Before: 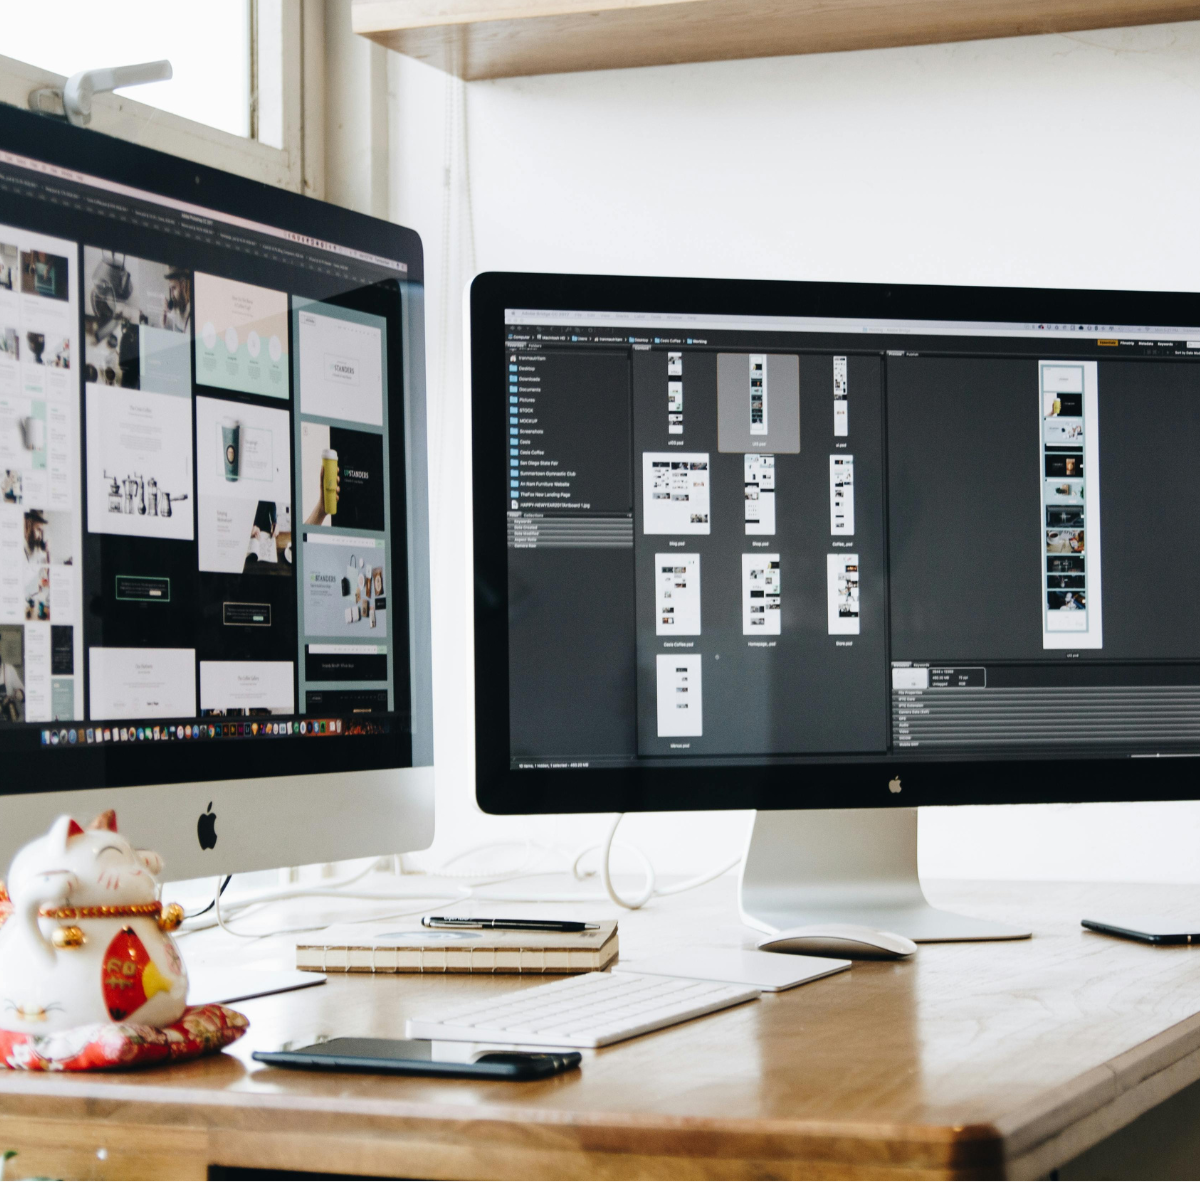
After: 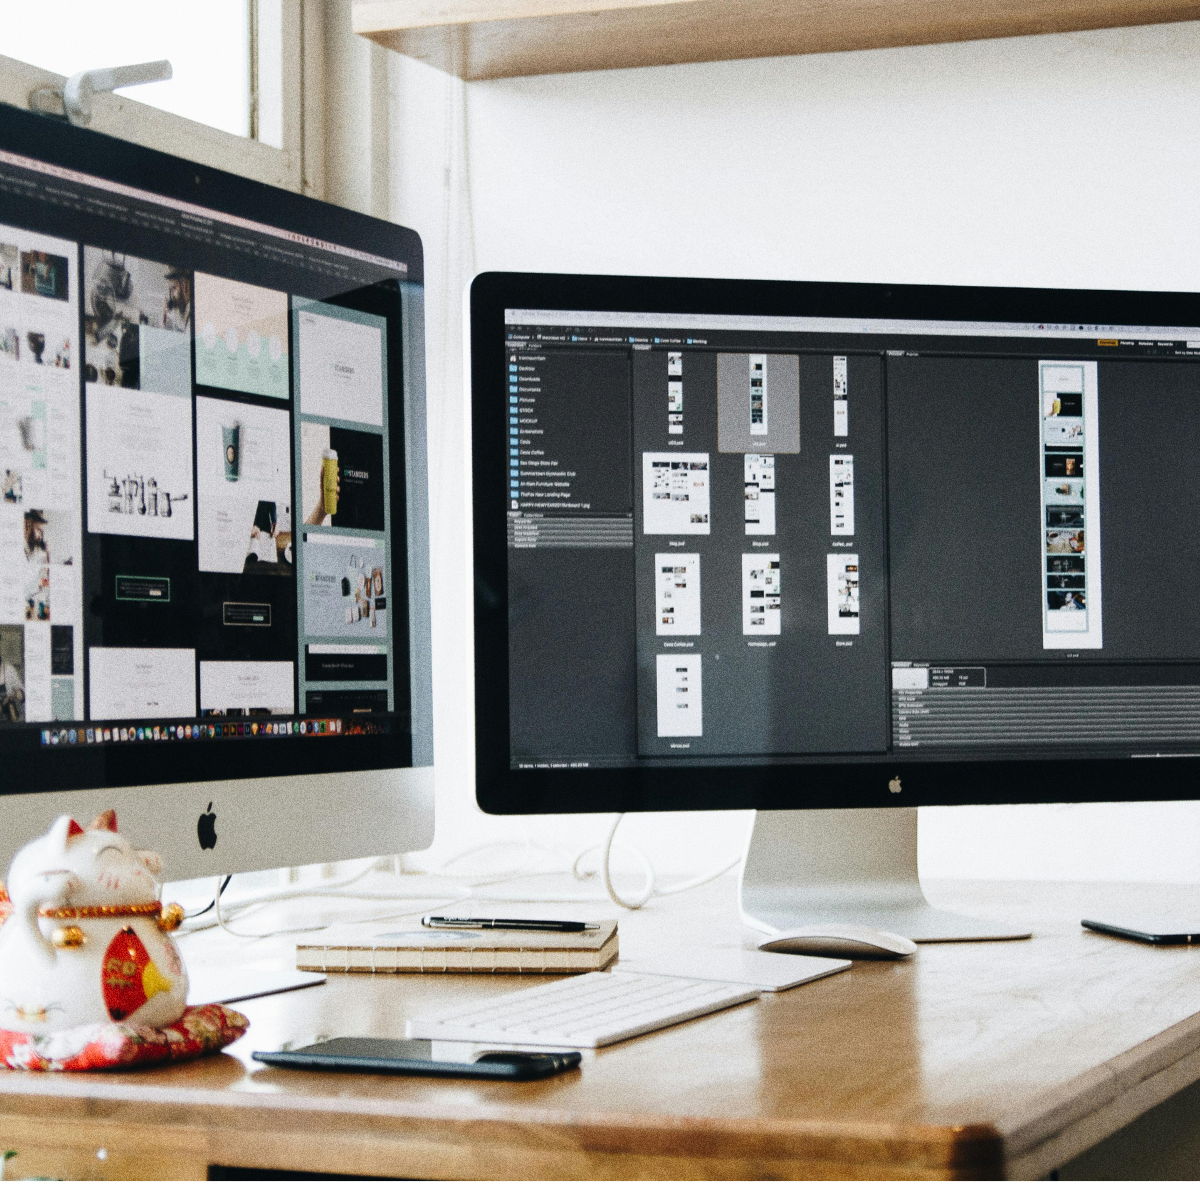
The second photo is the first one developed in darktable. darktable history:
grain: coarseness 0.09 ISO, strength 40%
tone equalizer: on, module defaults
